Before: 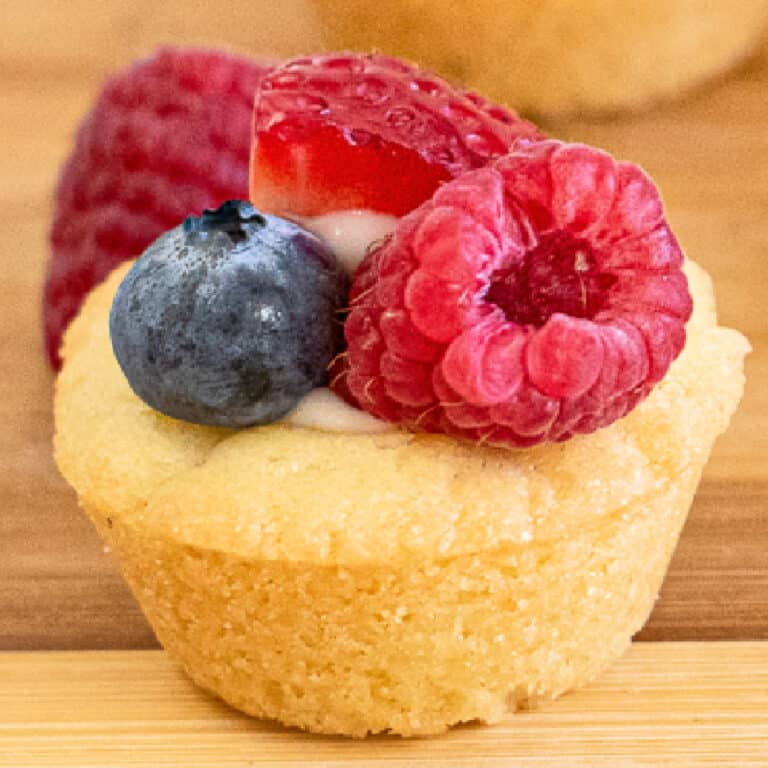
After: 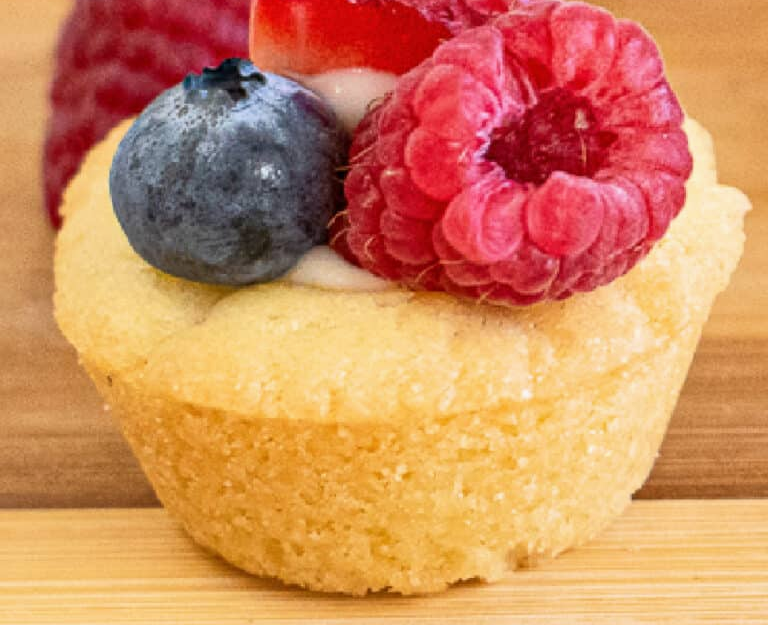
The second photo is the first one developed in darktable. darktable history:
tone equalizer: -7 EV 0.18 EV, -6 EV 0.12 EV, -5 EV 0.08 EV, -4 EV 0.04 EV, -2 EV -0.02 EV, -1 EV -0.04 EV, +0 EV -0.06 EV, luminance estimator HSV value / RGB max
crop and rotate: top 18.507%
